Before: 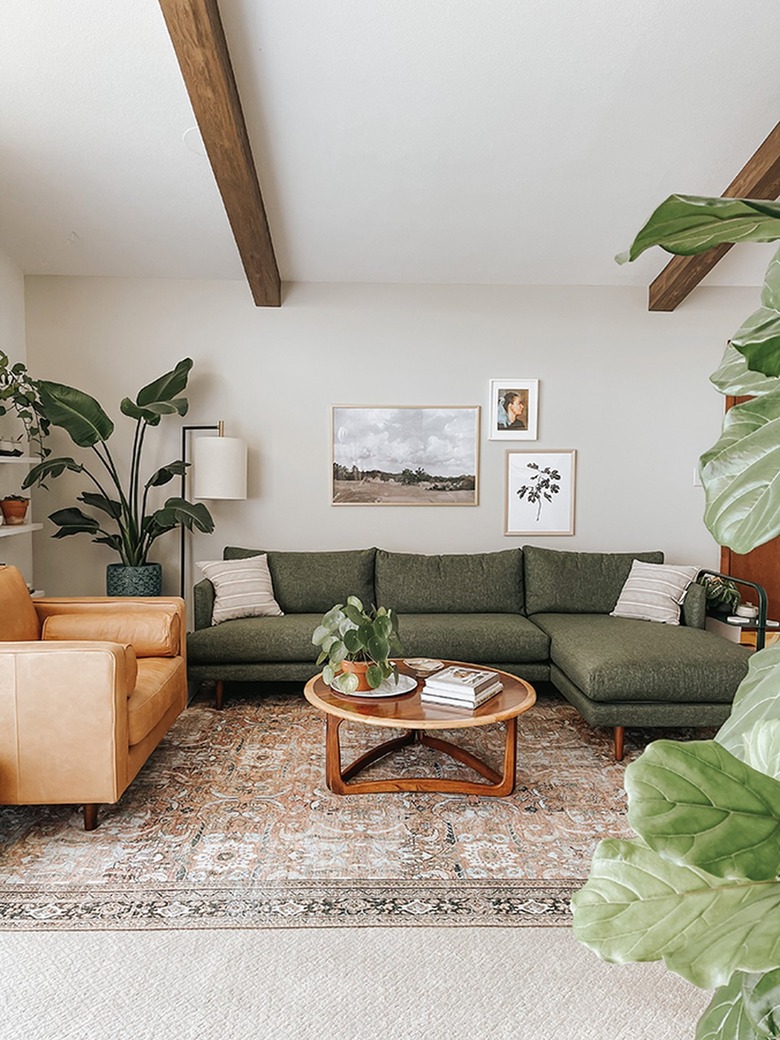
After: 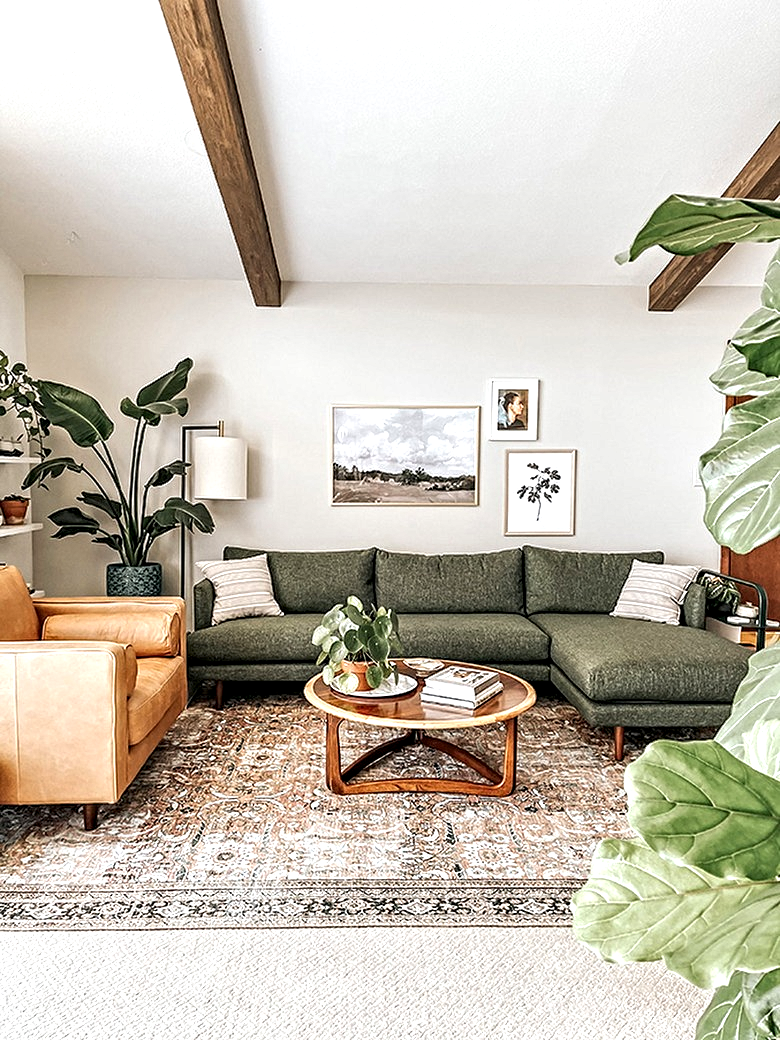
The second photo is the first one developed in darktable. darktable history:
exposure: exposure 0.507 EV, compensate highlight preservation false
contrast equalizer: octaves 7, y [[0.5, 0.542, 0.583, 0.625, 0.667, 0.708], [0.5 ×6], [0.5 ×6], [0 ×6], [0 ×6]]
